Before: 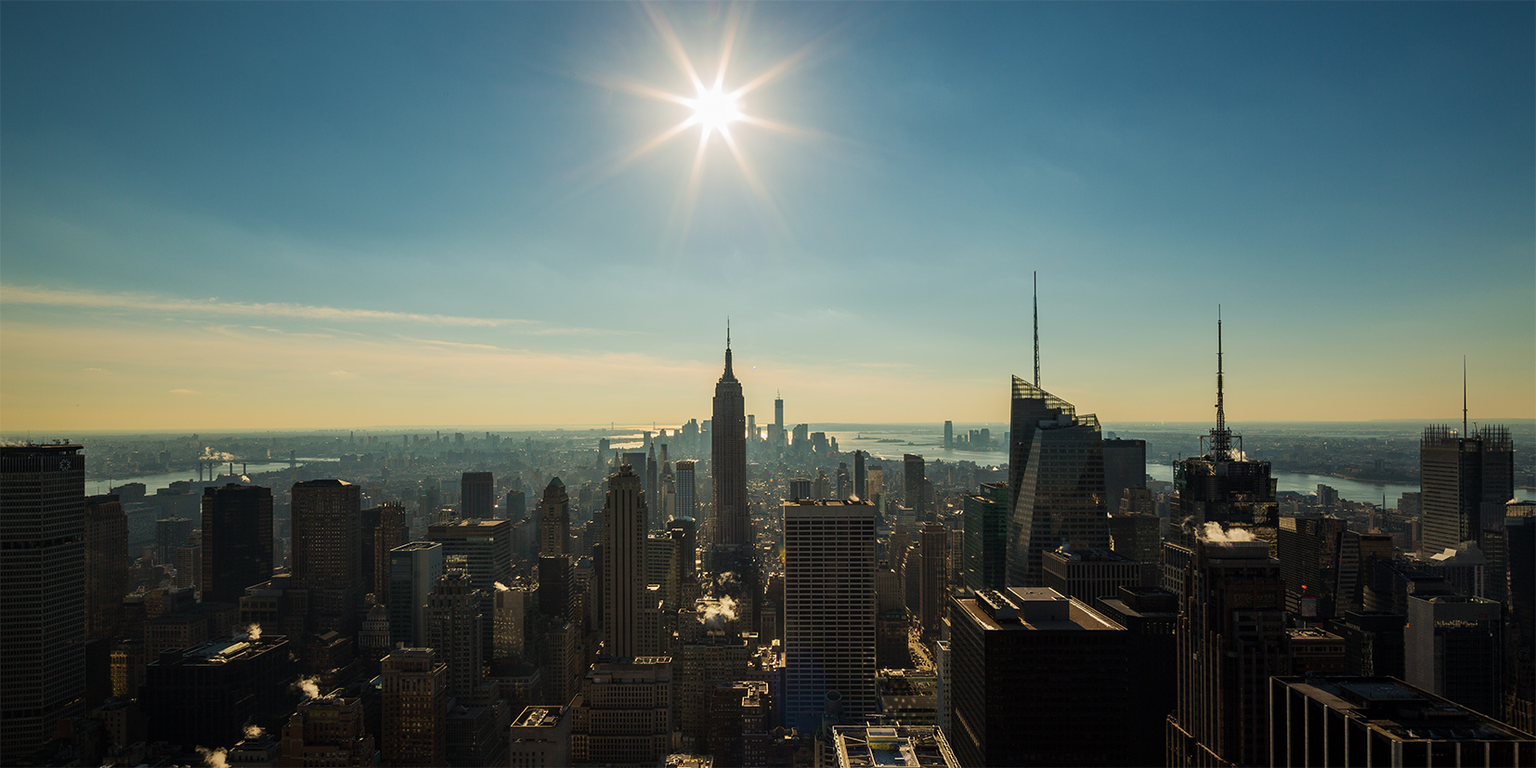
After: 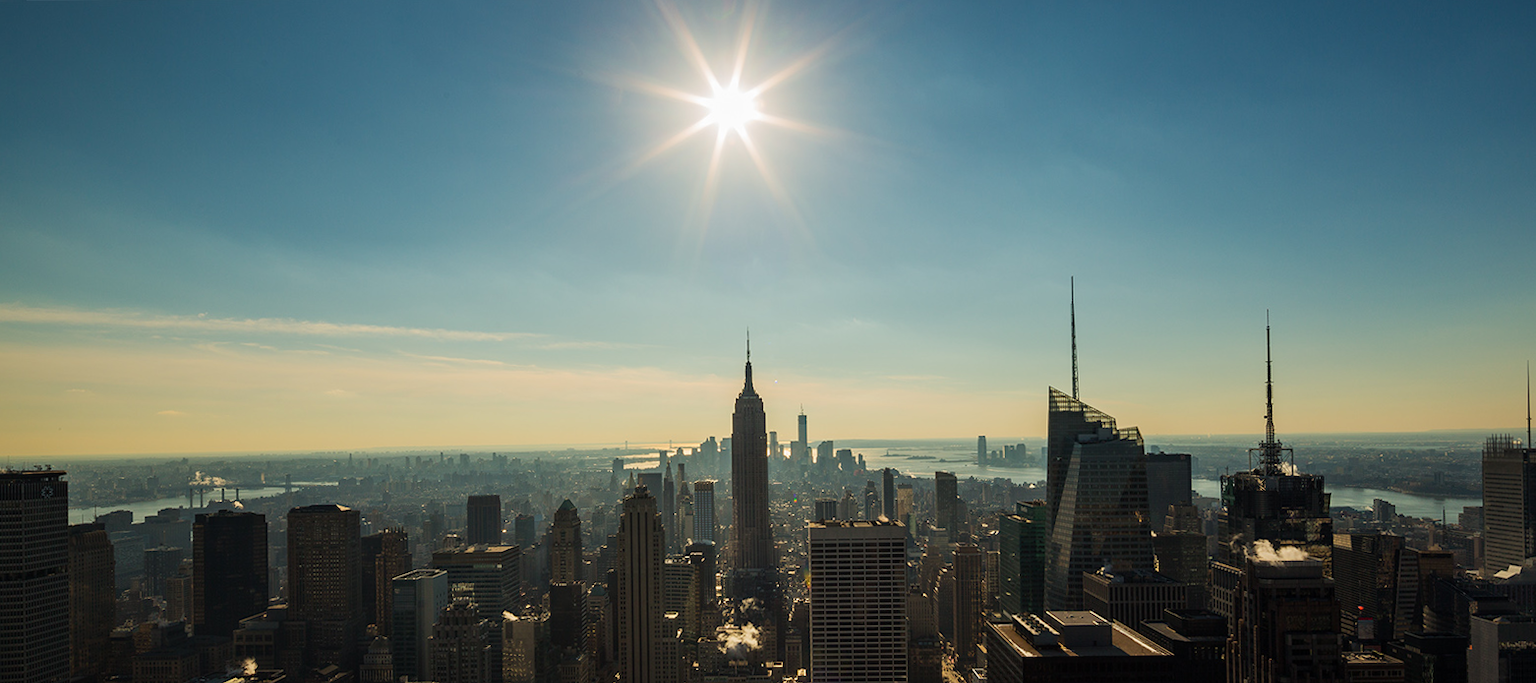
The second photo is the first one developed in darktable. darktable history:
crop and rotate: angle 0.591°, left 0.409%, right 3.16%, bottom 14.153%
